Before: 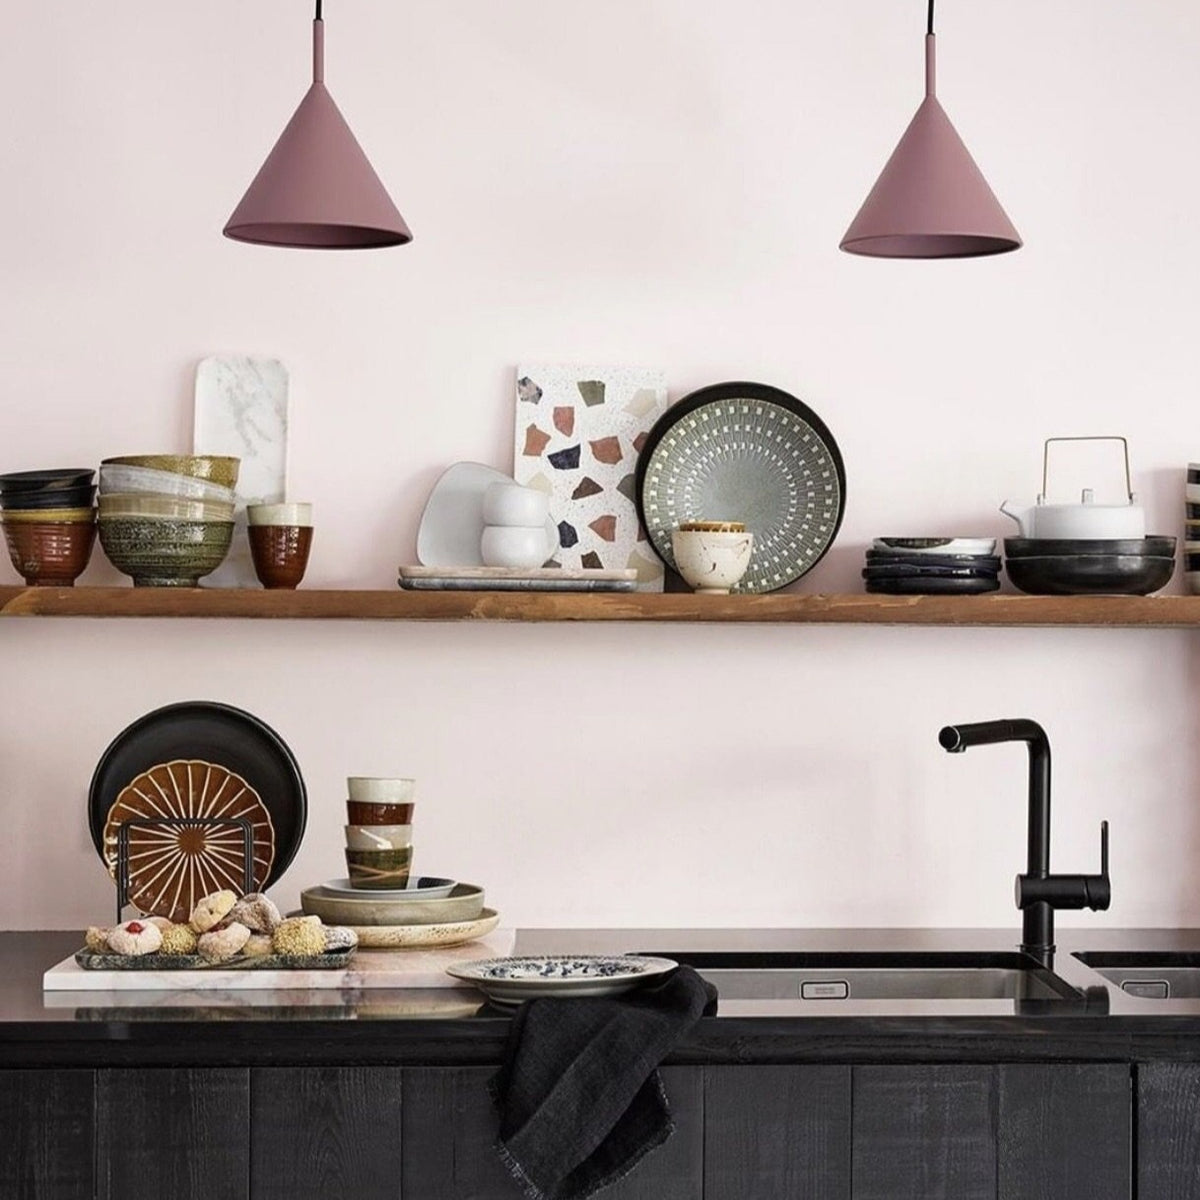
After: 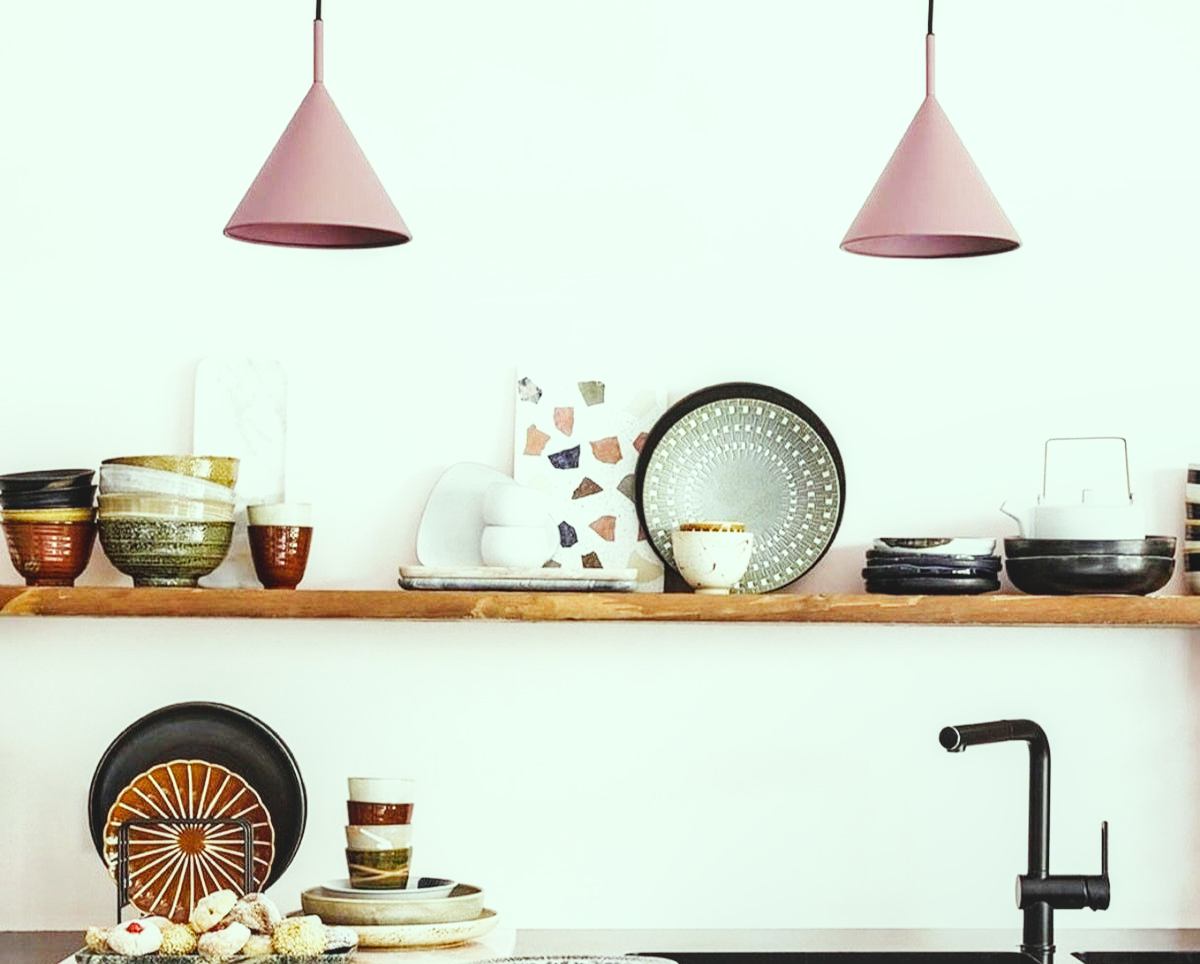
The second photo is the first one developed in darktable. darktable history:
local contrast: detail 110%
color correction: highlights a* -8, highlights b* 3.1
crop: bottom 19.644%
base curve: curves: ch0 [(0, 0.003) (0.001, 0.002) (0.006, 0.004) (0.02, 0.022) (0.048, 0.086) (0.094, 0.234) (0.162, 0.431) (0.258, 0.629) (0.385, 0.8) (0.548, 0.918) (0.751, 0.988) (1, 1)], preserve colors none
